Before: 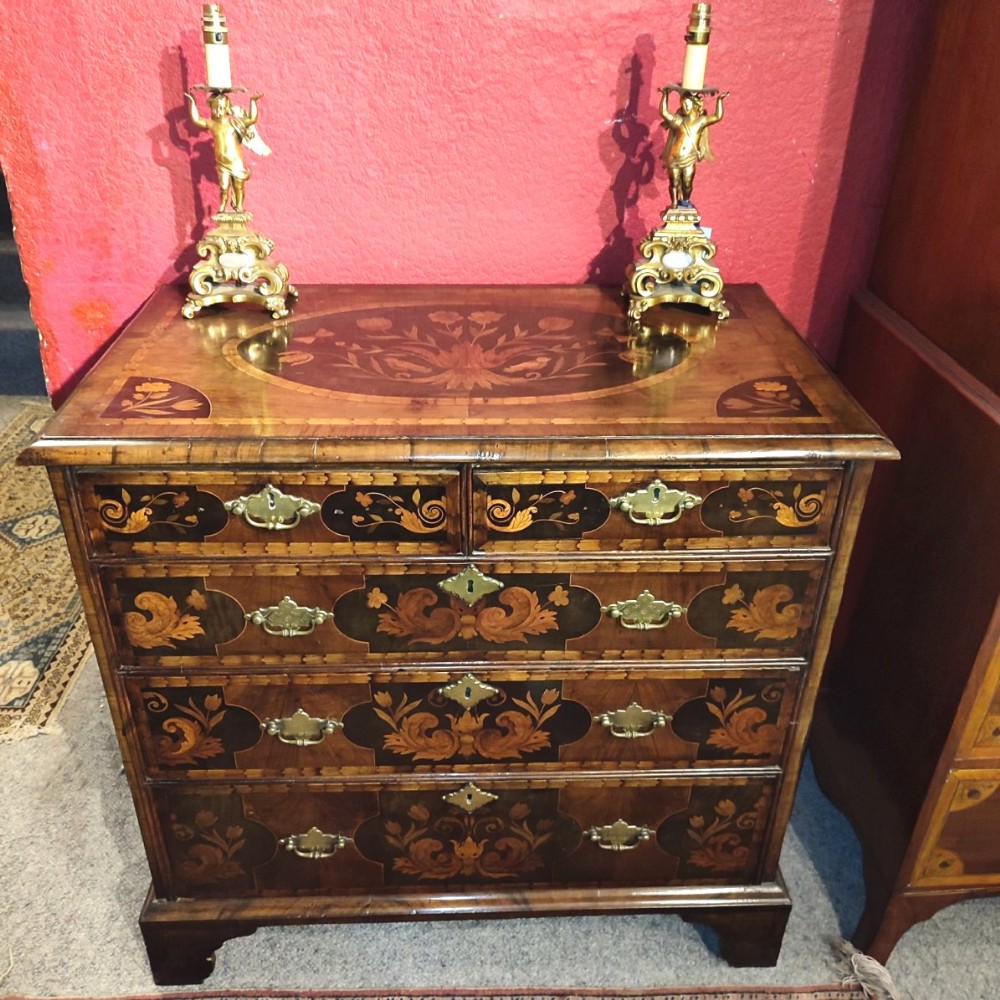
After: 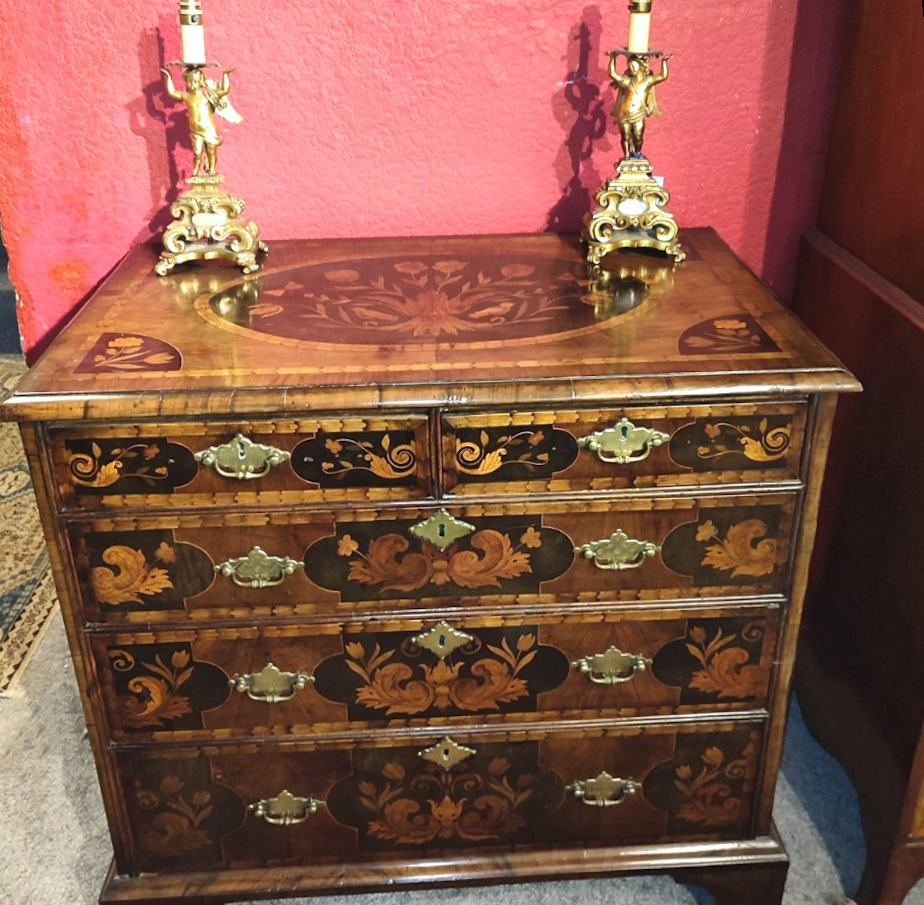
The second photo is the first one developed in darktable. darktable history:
crop and rotate: top 0%, bottom 5.097%
rotate and perspective: rotation -1.68°, lens shift (vertical) -0.146, crop left 0.049, crop right 0.912, crop top 0.032, crop bottom 0.96
tone equalizer: on, module defaults
